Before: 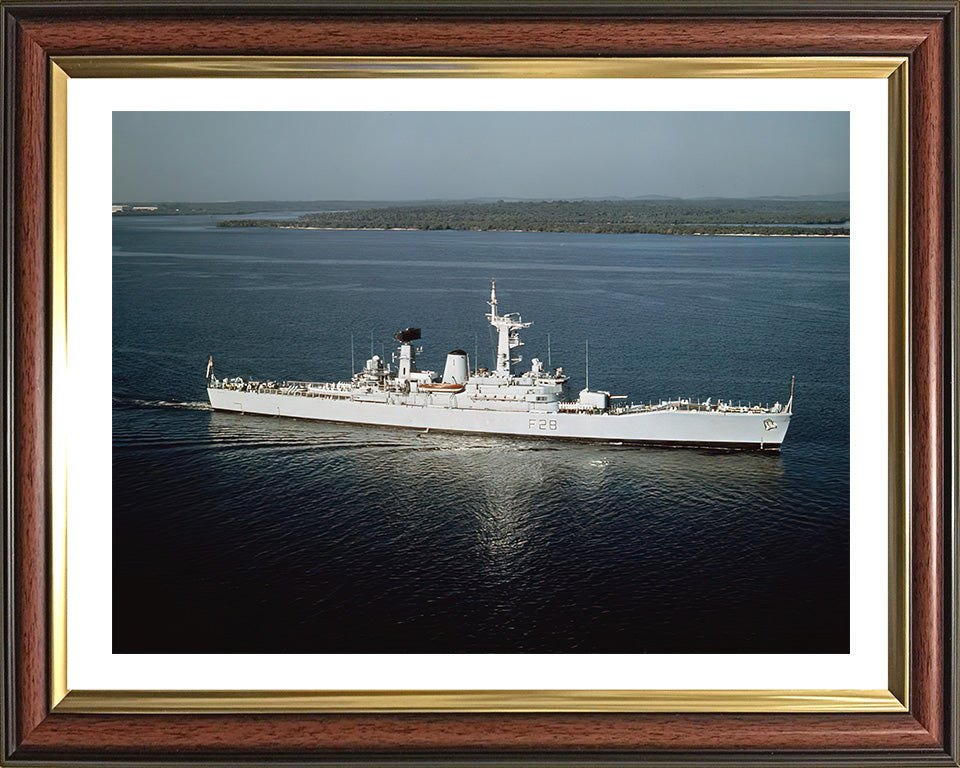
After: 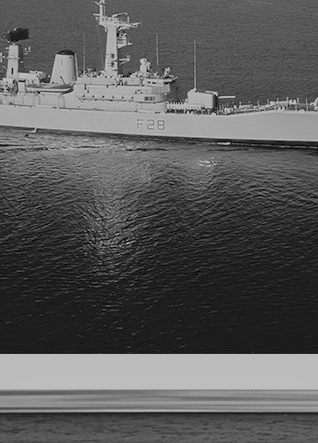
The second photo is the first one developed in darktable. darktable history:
crop: left 40.878%, top 39.176%, right 25.993%, bottom 3.081%
color balance rgb: contrast -30%
monochrome: a -92.57, b 58.91
